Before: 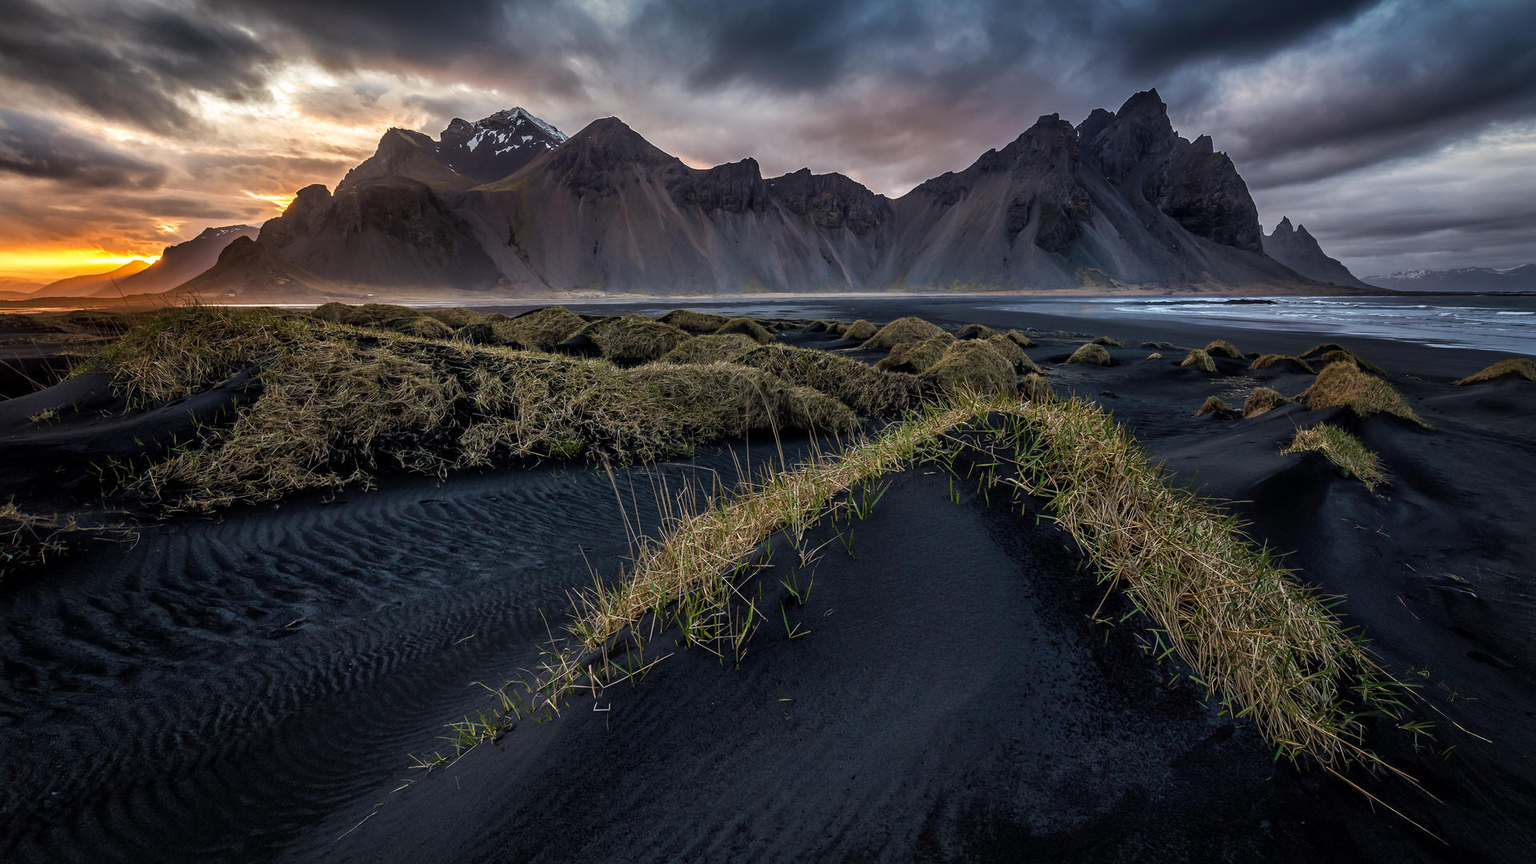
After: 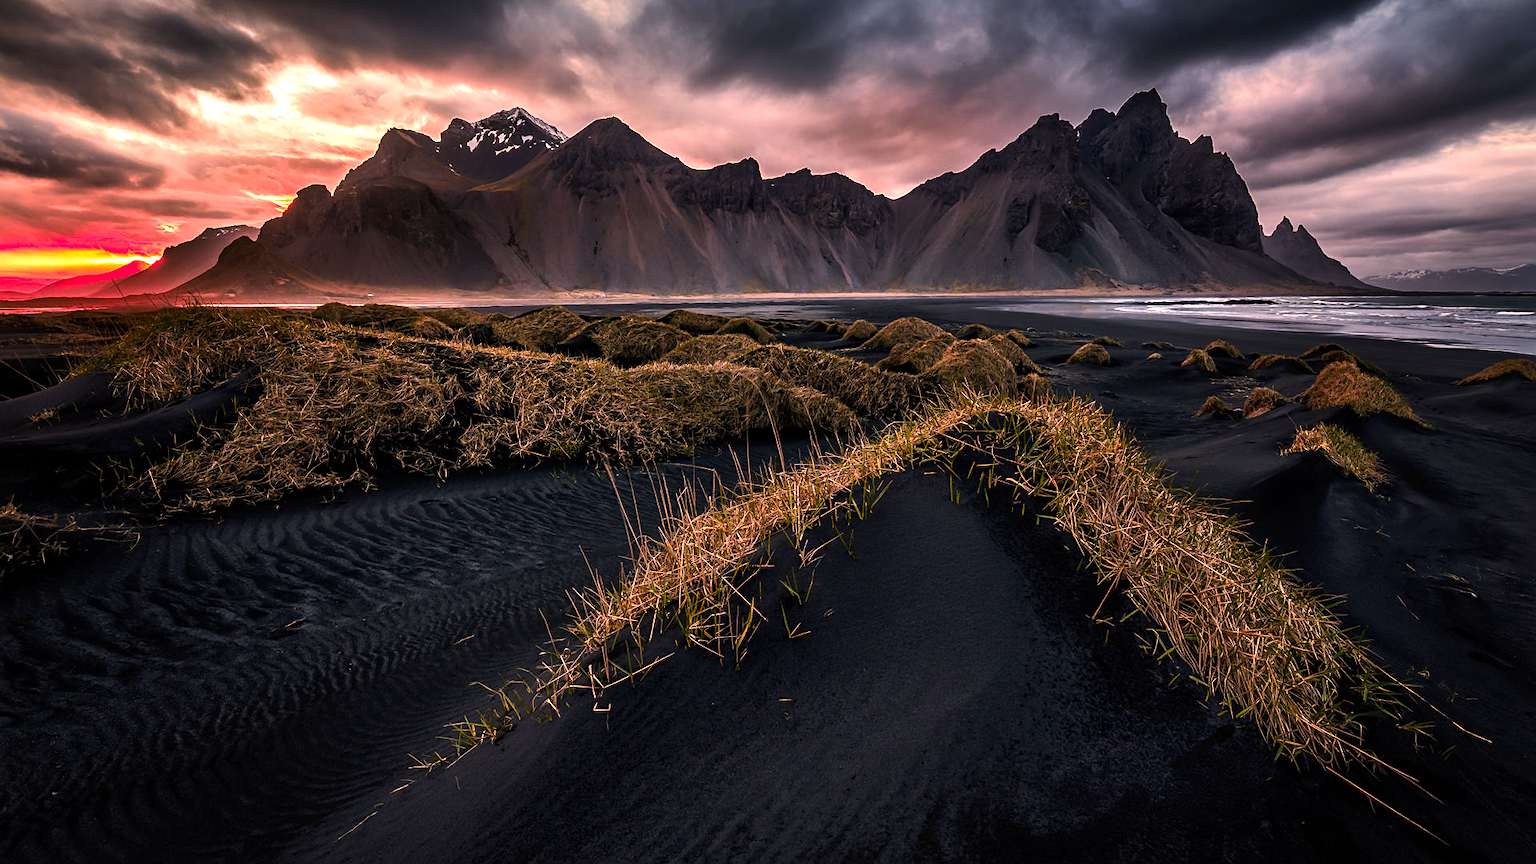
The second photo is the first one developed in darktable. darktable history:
sharpen: amount 0.216
color zones: curves: ch1 [(0.235, 0.558) (0.75, 0.5)]; ch2 [(0.25, 0.462) (0.749, 0.457)], mix 101.82%
tone equalizer: -8 EV -0.715 EV, -7 EV -0.702 EV, -6 EV -0.562 EV, -5 EV -0.386 EV, -3 EV 0.394 EV, -2 EV 0.6 EV, -1 EV 0.692 EV, +0 EV 0.757 EV, edges refinement/feathering 500, mask exposure compensation -1.57 EV, preserve details no
color correction: highlights a* 17.63, highlights b* 19.1
